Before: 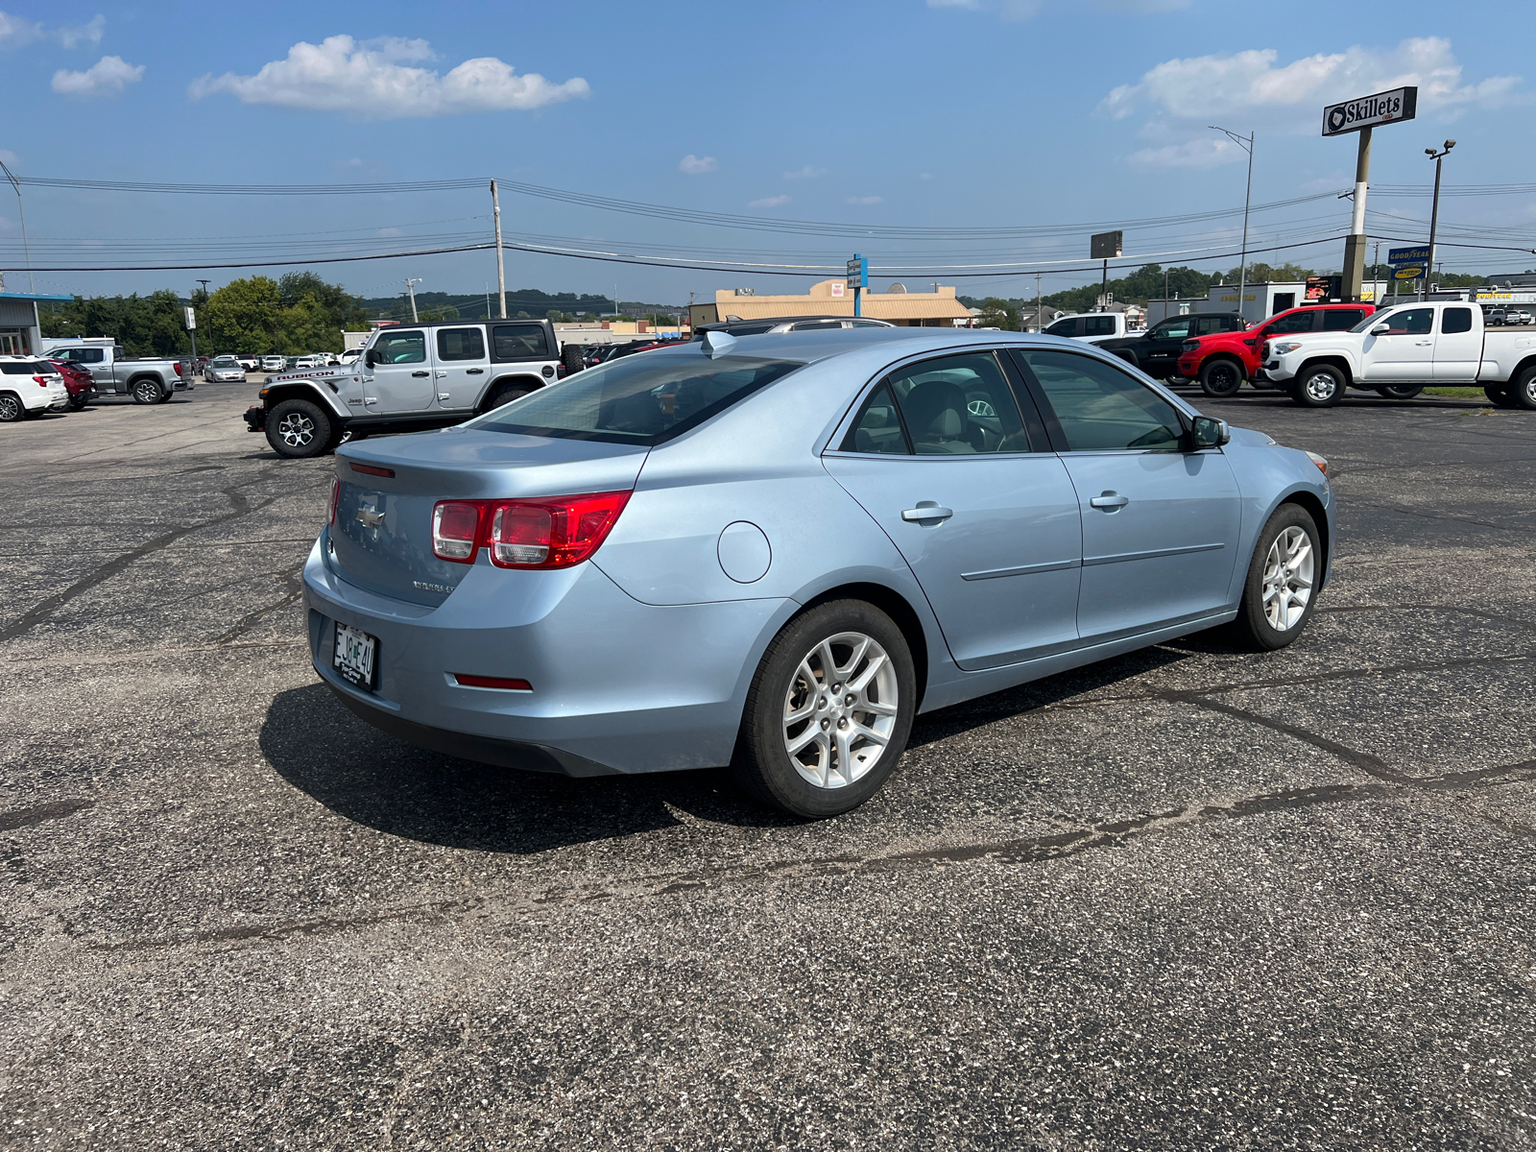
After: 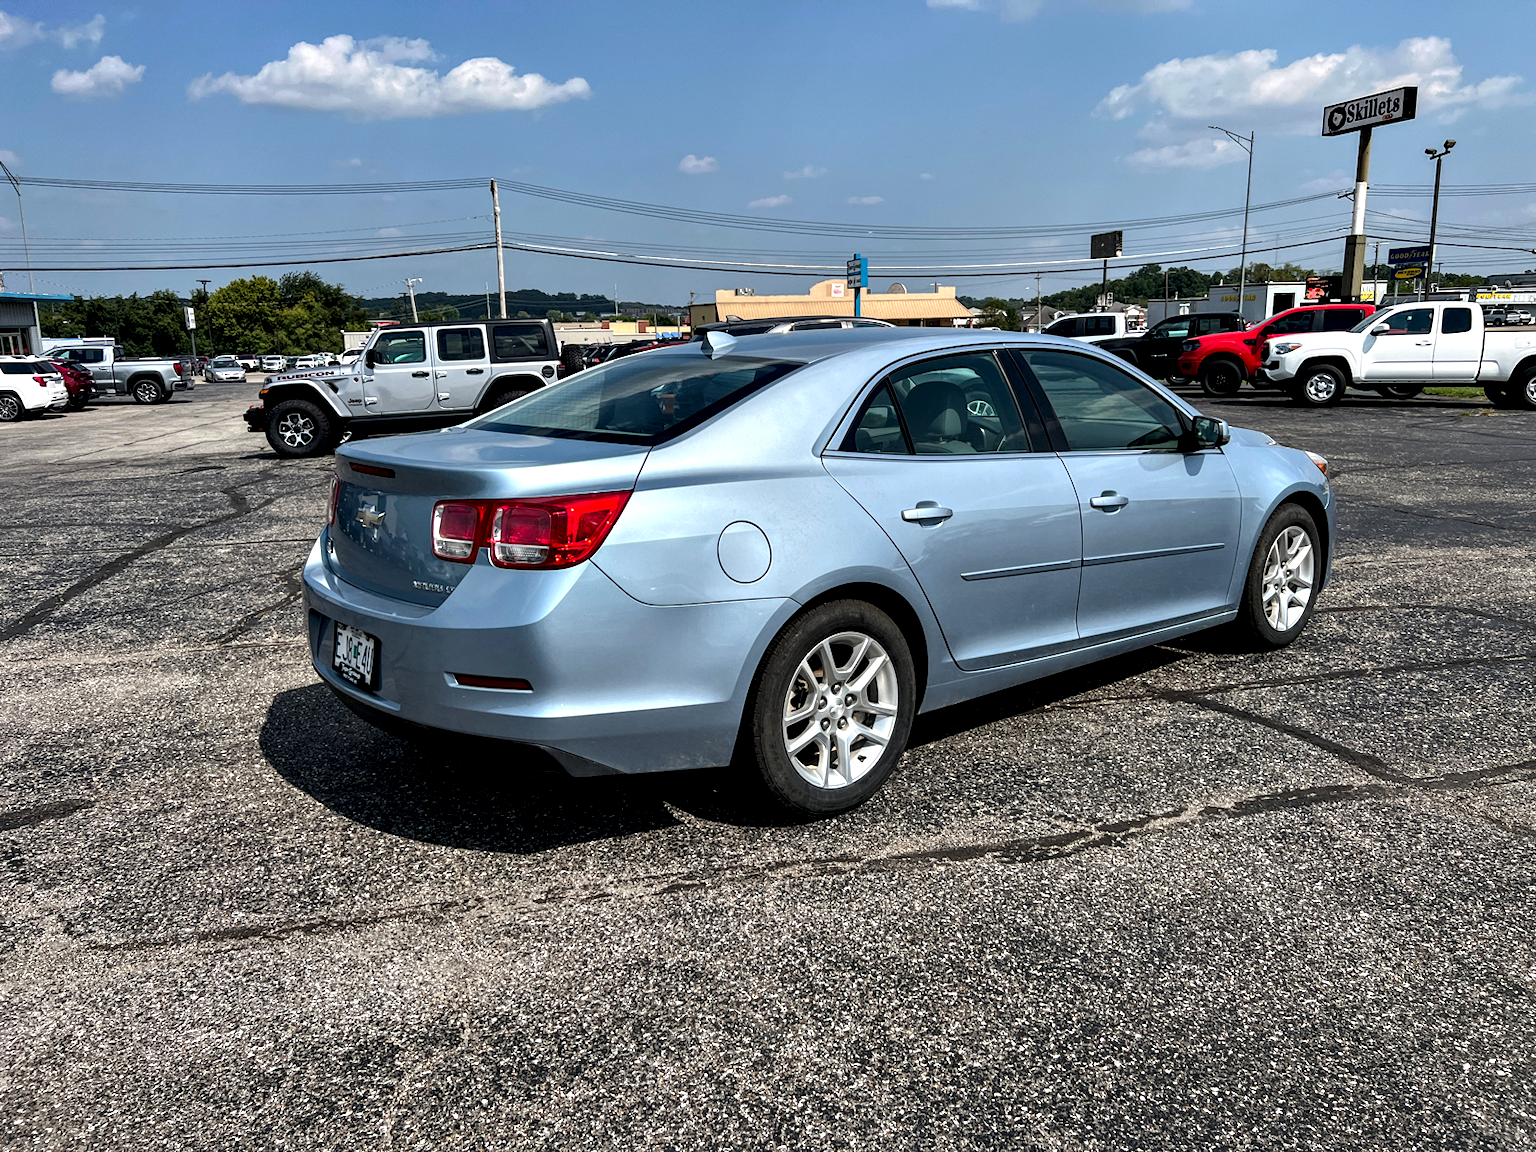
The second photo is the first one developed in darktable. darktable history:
local contrast: on, module defaults
contrast equalizer: octaves 7, y [[0.6 ×6], [0.55 ×6], [0 ×6], [0 ×6], [0 ×6]]
